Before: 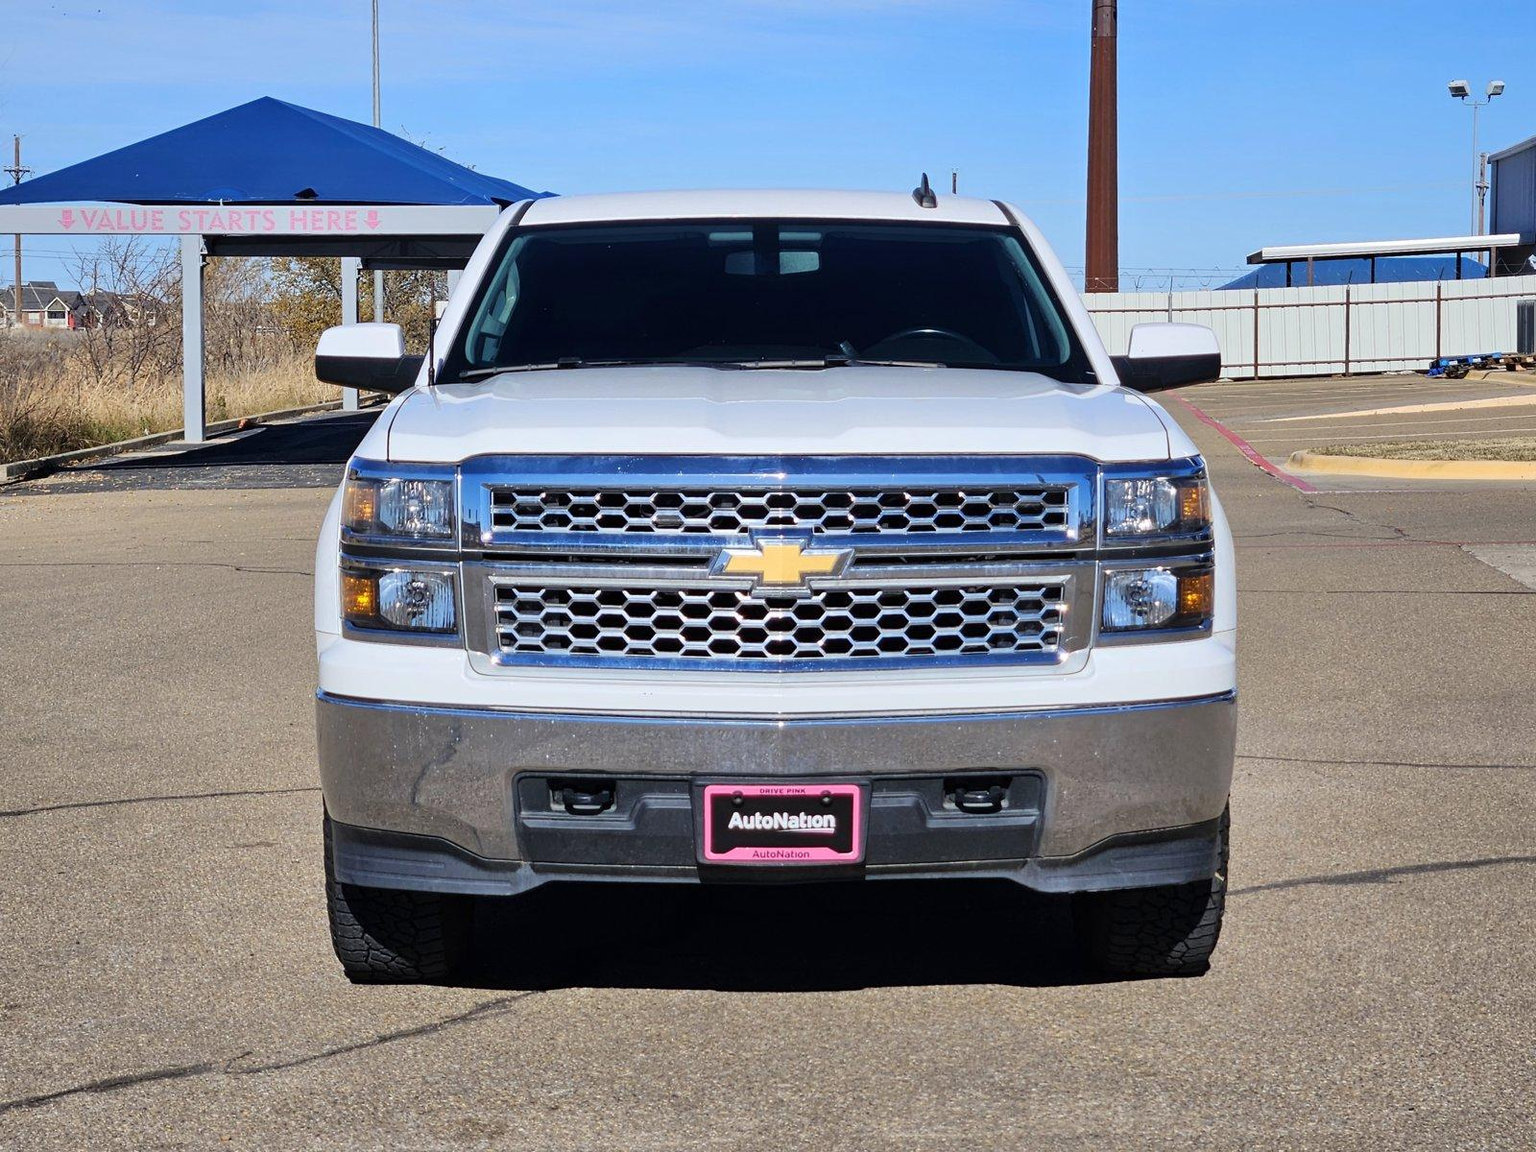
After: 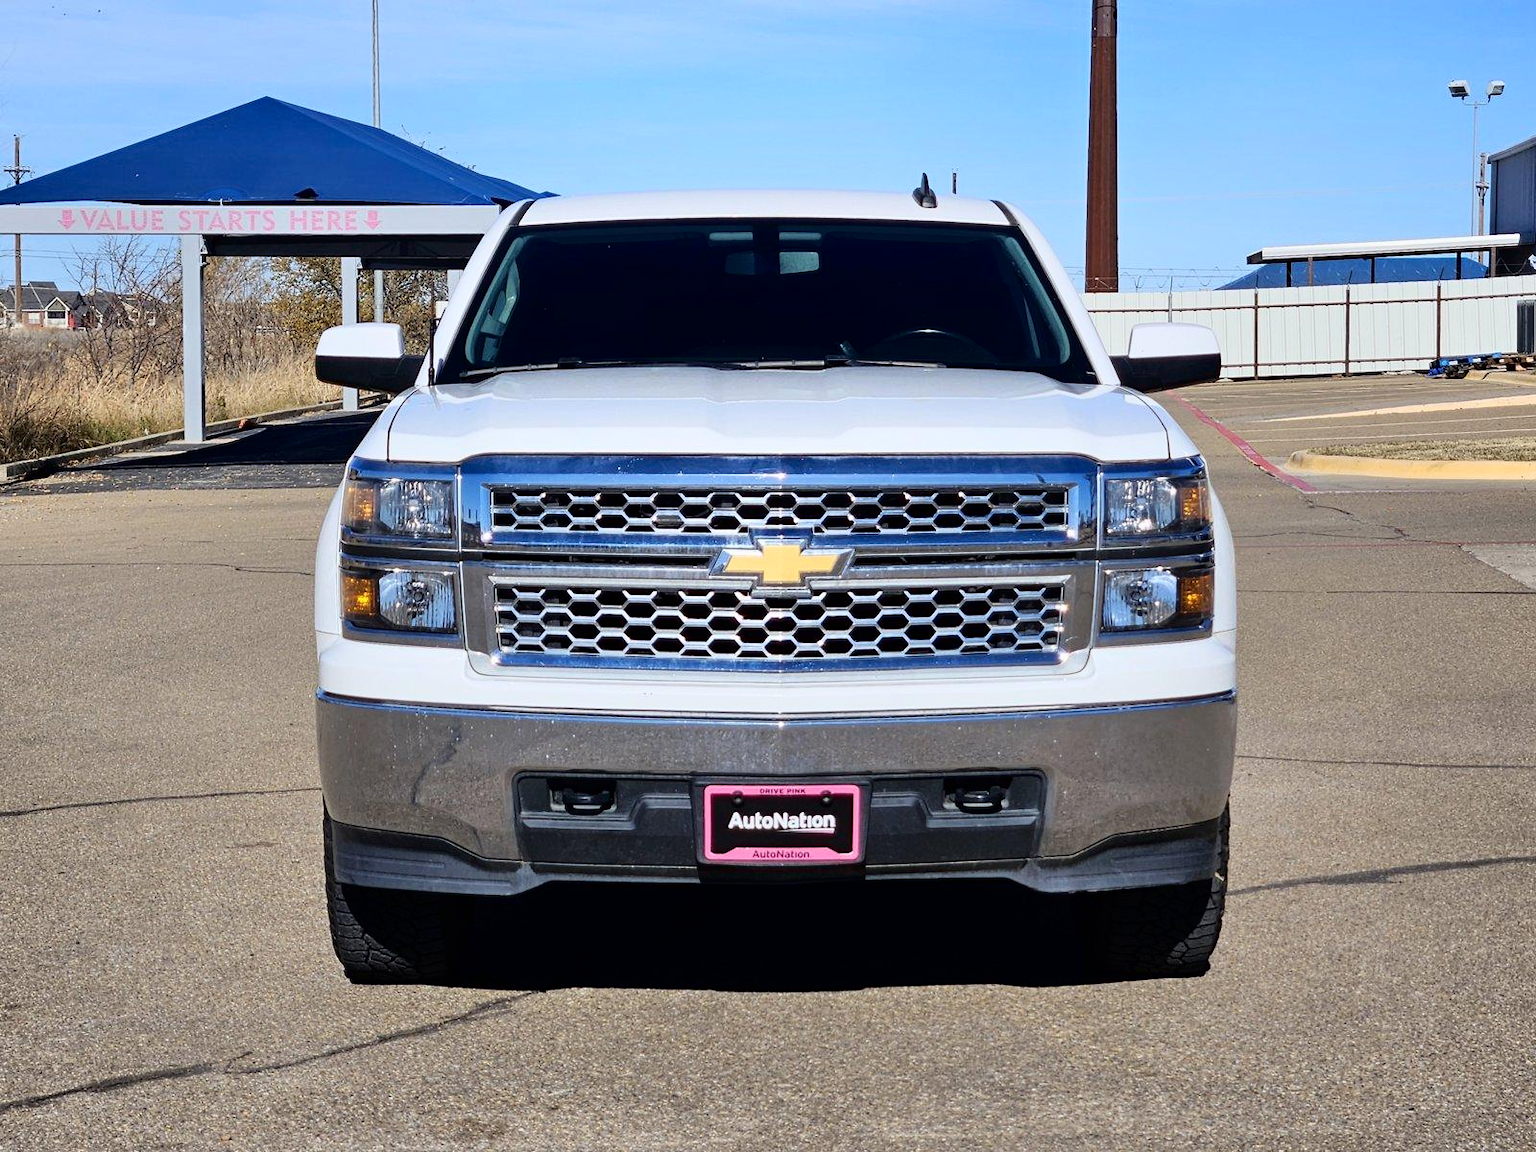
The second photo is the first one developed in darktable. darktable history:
shadows and highlights: shadows -62.85, white point adjustment -5.05, highlights 60.16, highlights color adjustment 89.68%
